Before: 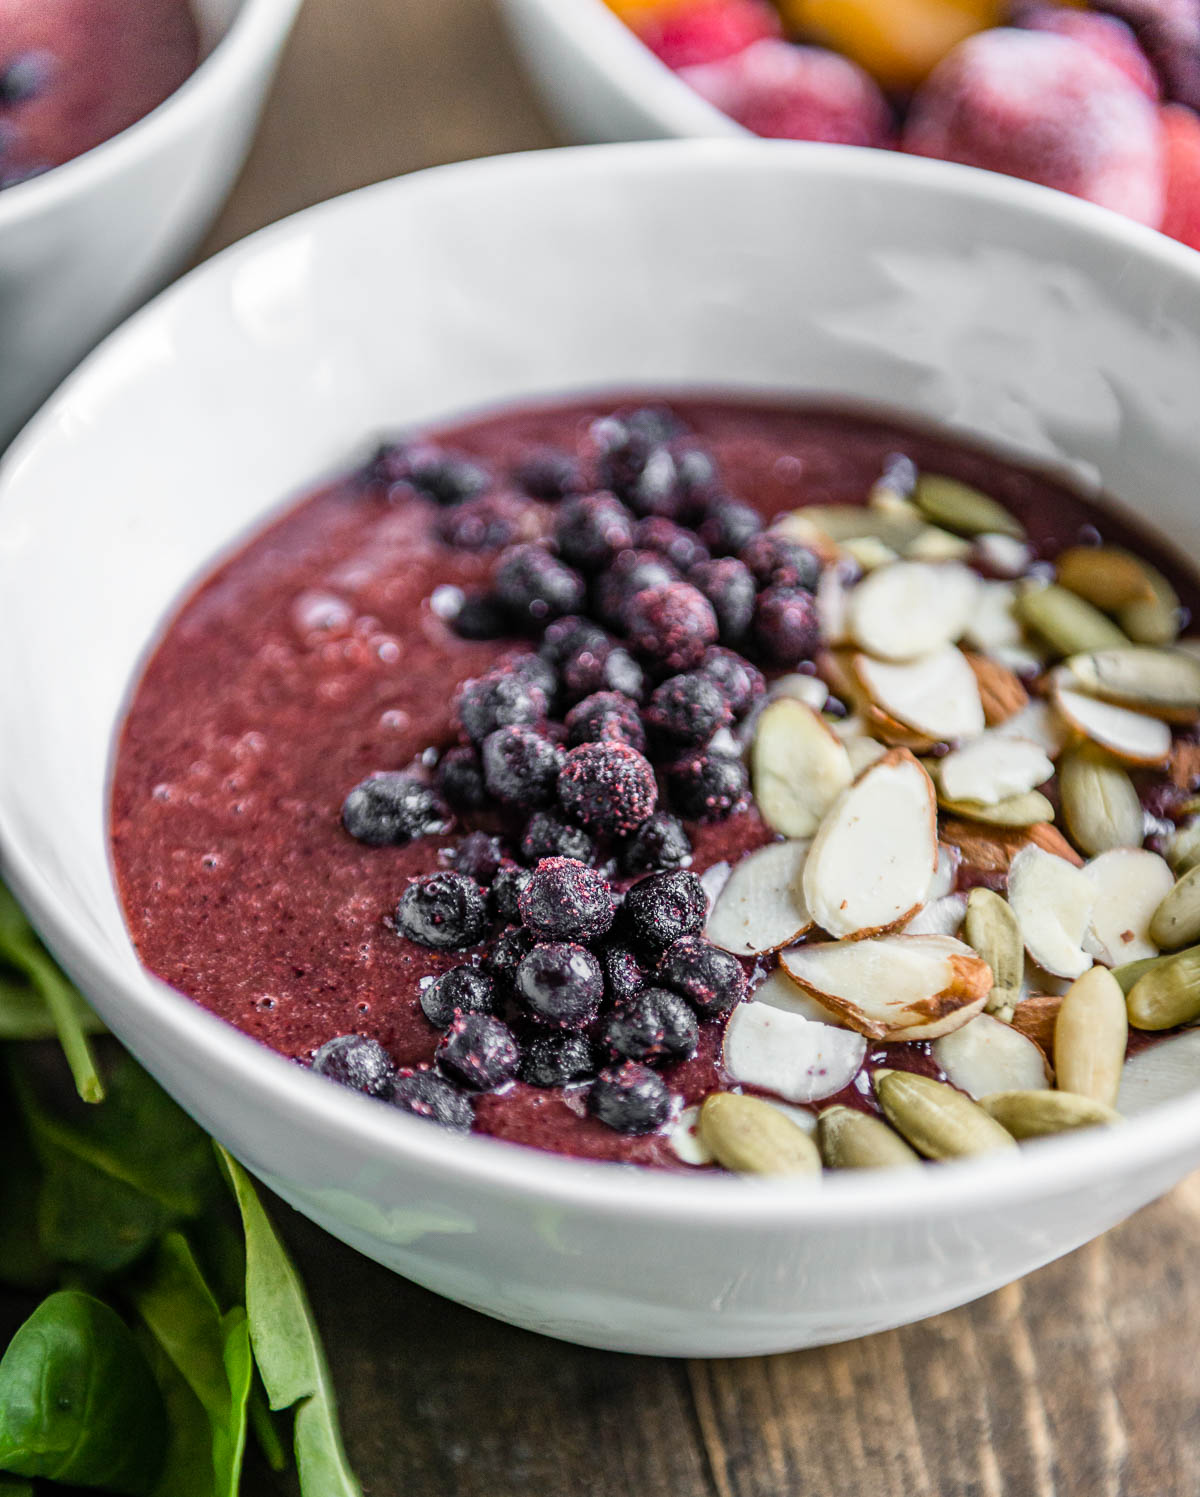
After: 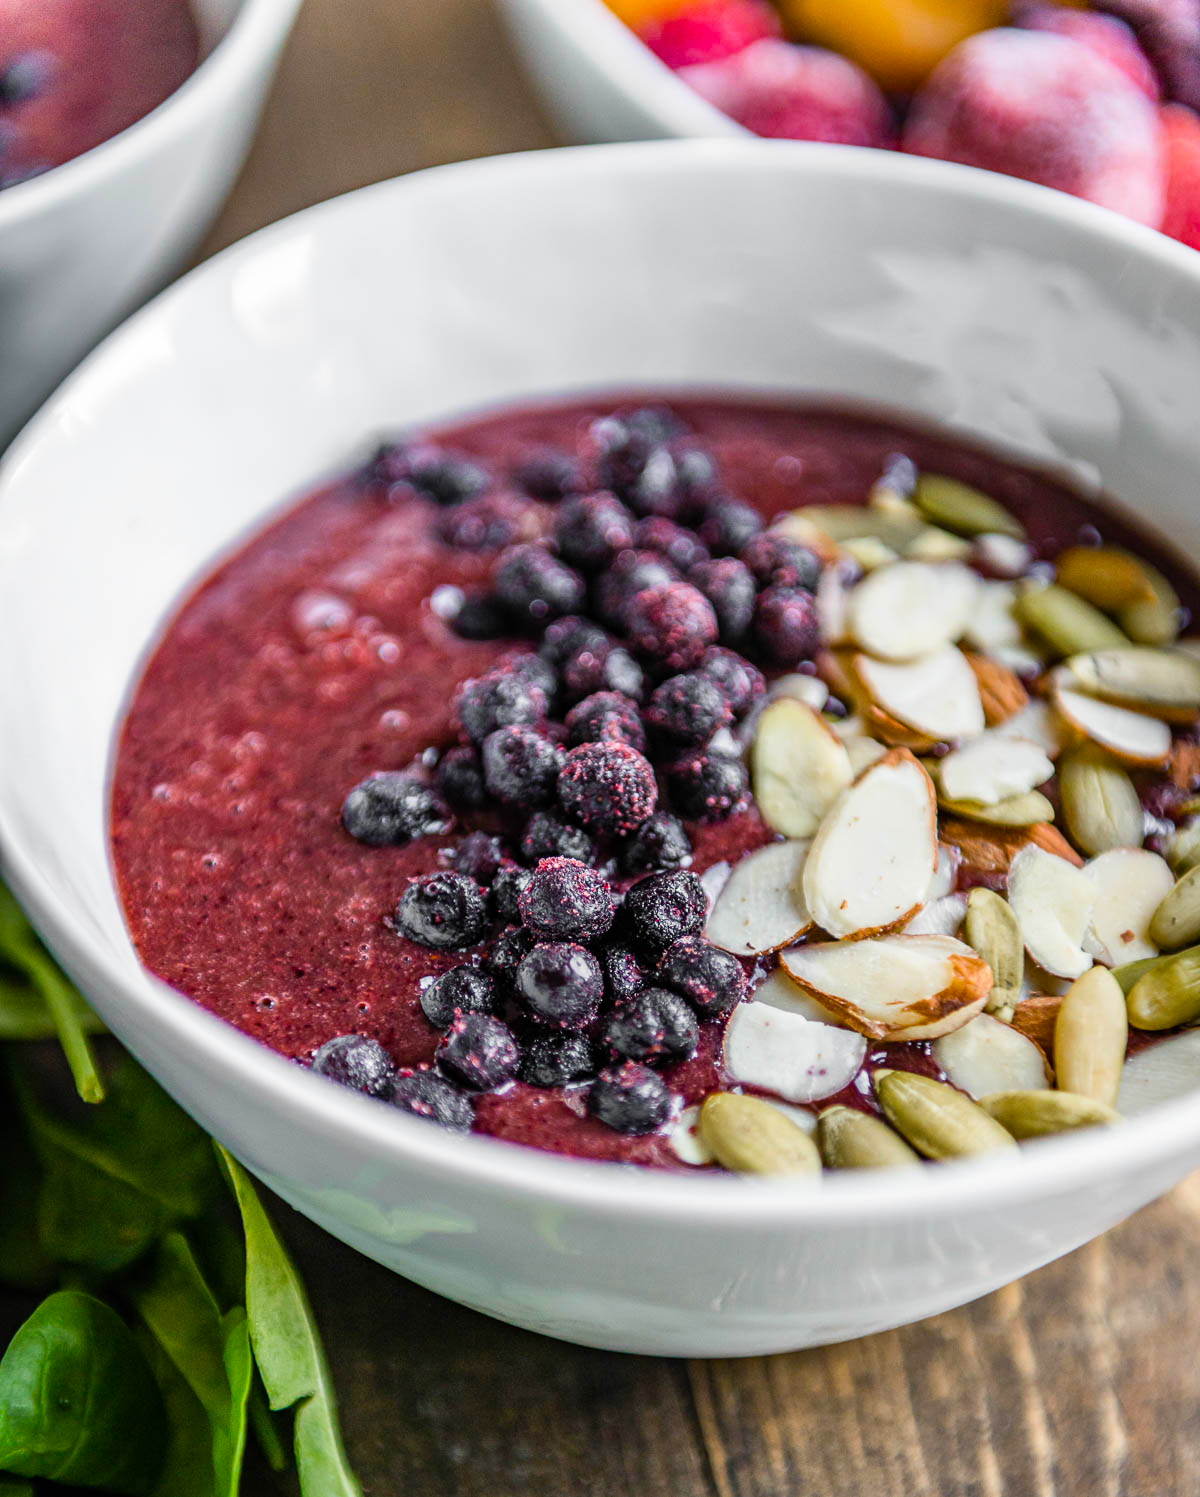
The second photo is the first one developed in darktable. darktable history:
color balance rgb: perceptual saturation grading › global saturation 25.294%
